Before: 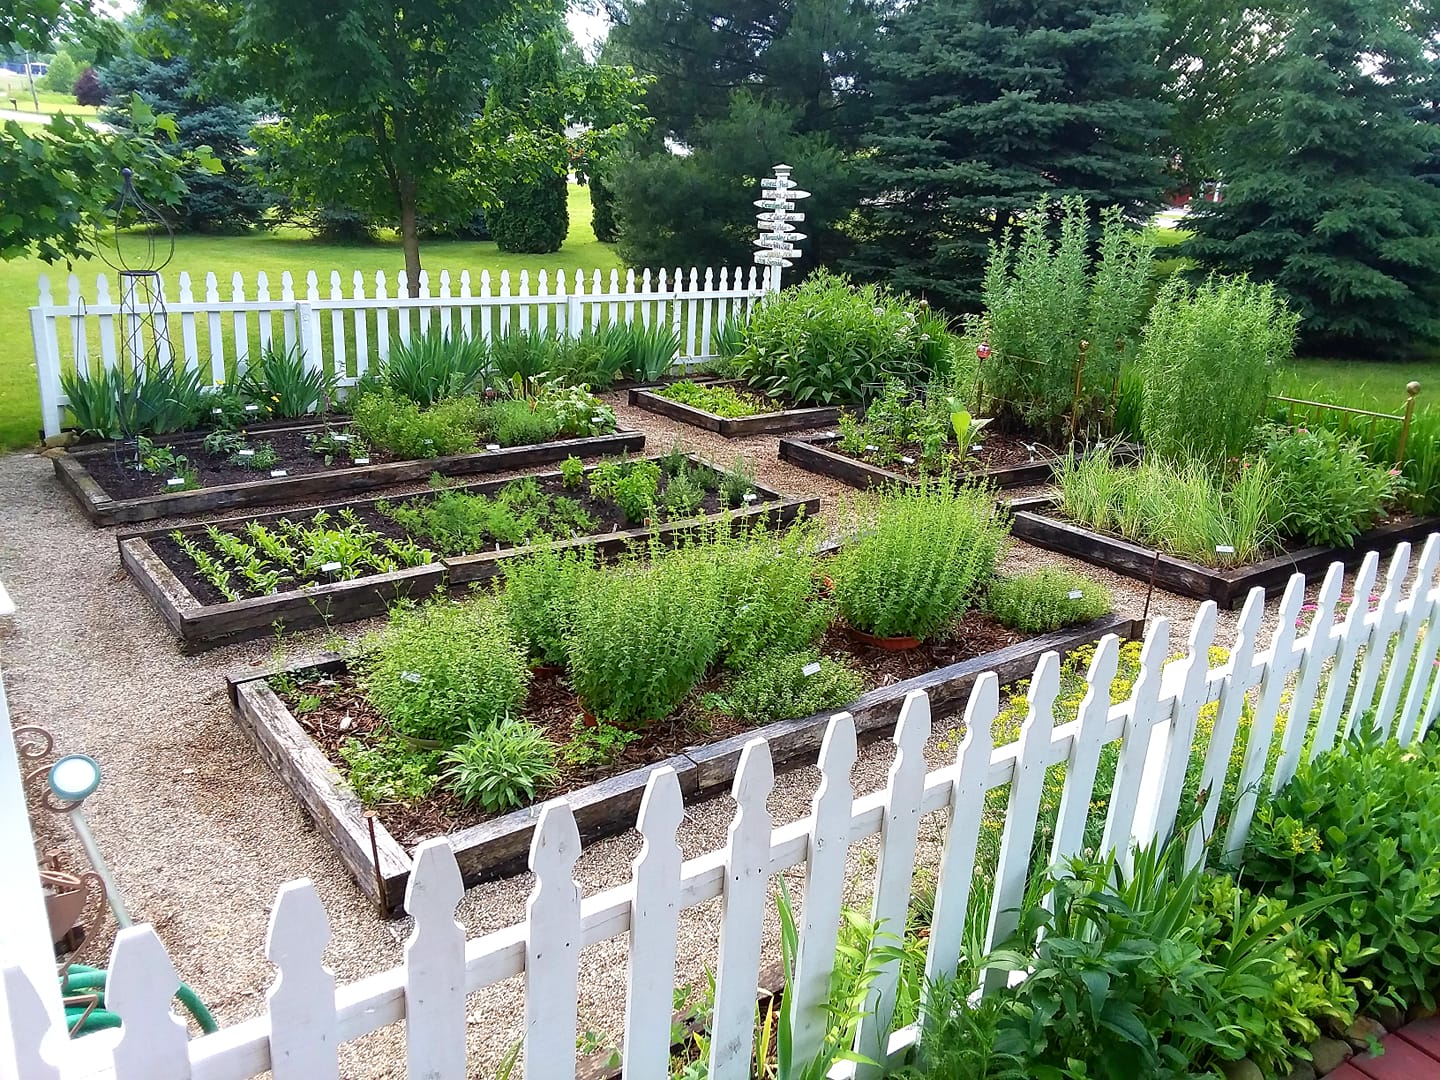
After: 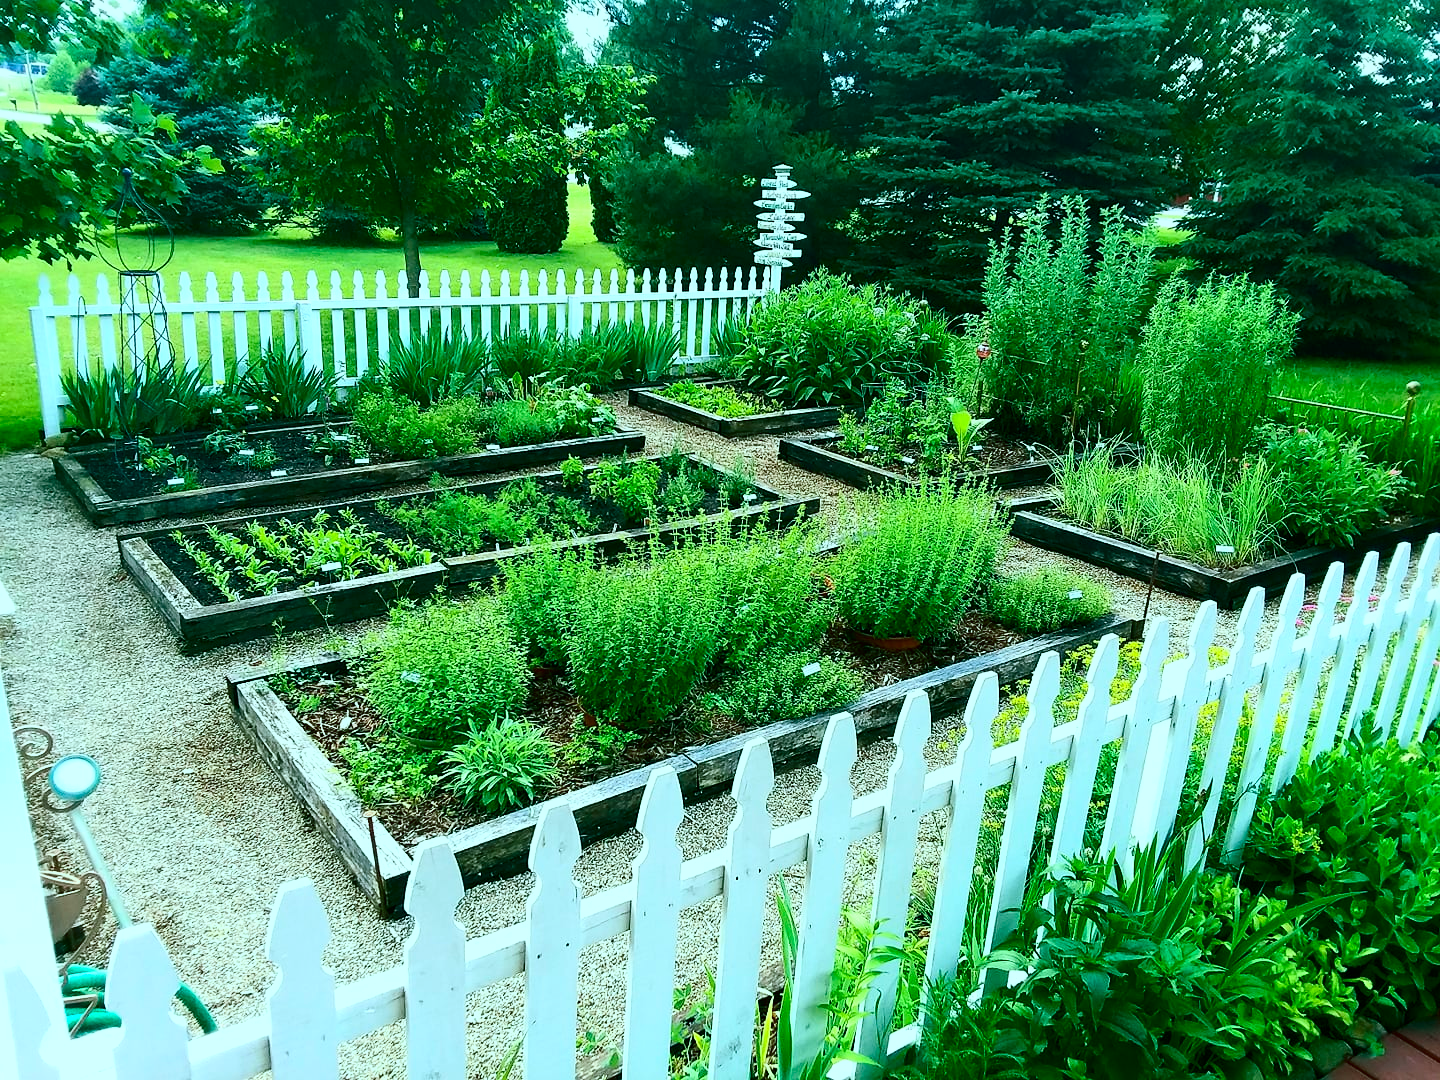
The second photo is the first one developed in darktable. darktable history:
color balance rgb: shadows lift › chroma 11.71%, shadows lift › hue 133.46°, power › chroma 2.15%, power › hue 166.83°, highlights gain › chroma 4%, highlights gain › hue 200.2°, perceptual saturation grading › global saturation 18.05%
color correction: highlights b* 3
contrast brightness saturation: contrast 0.28
